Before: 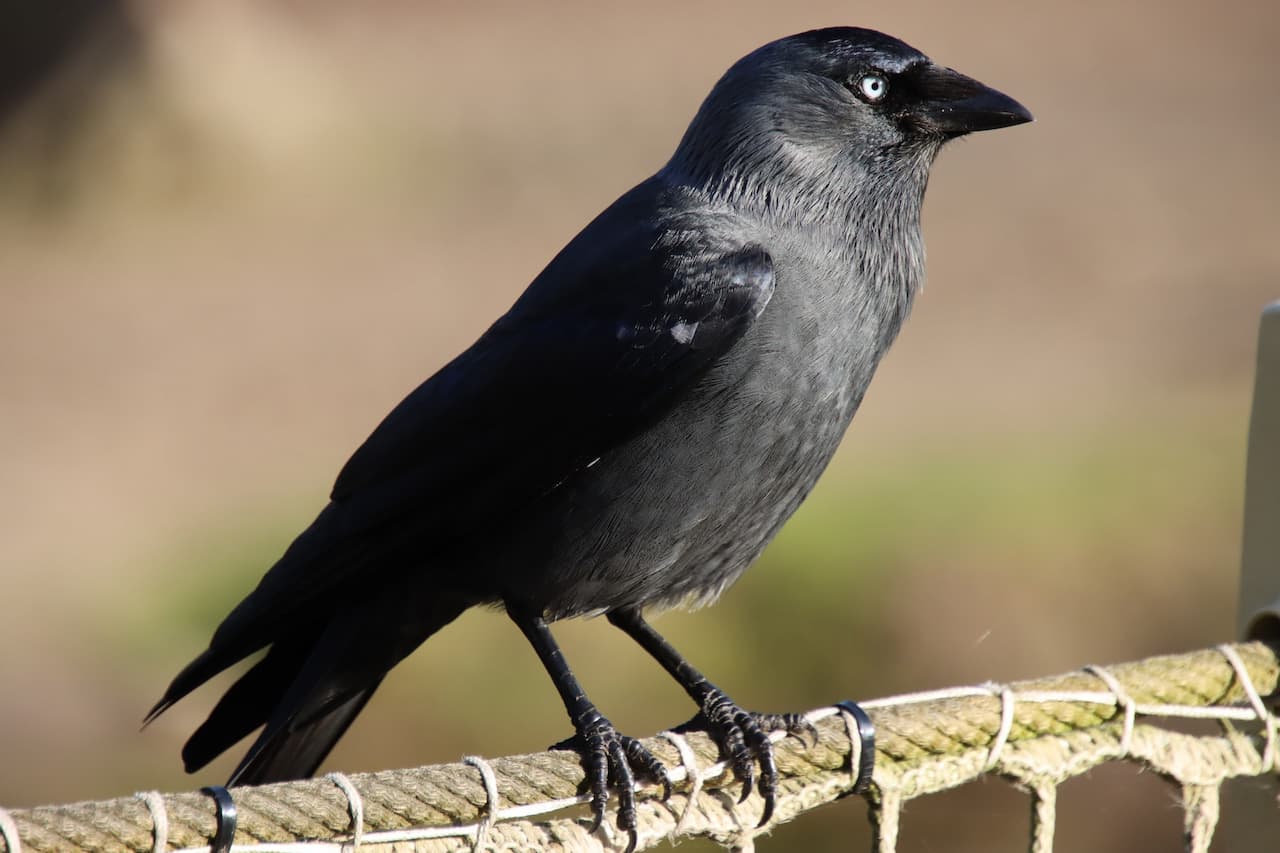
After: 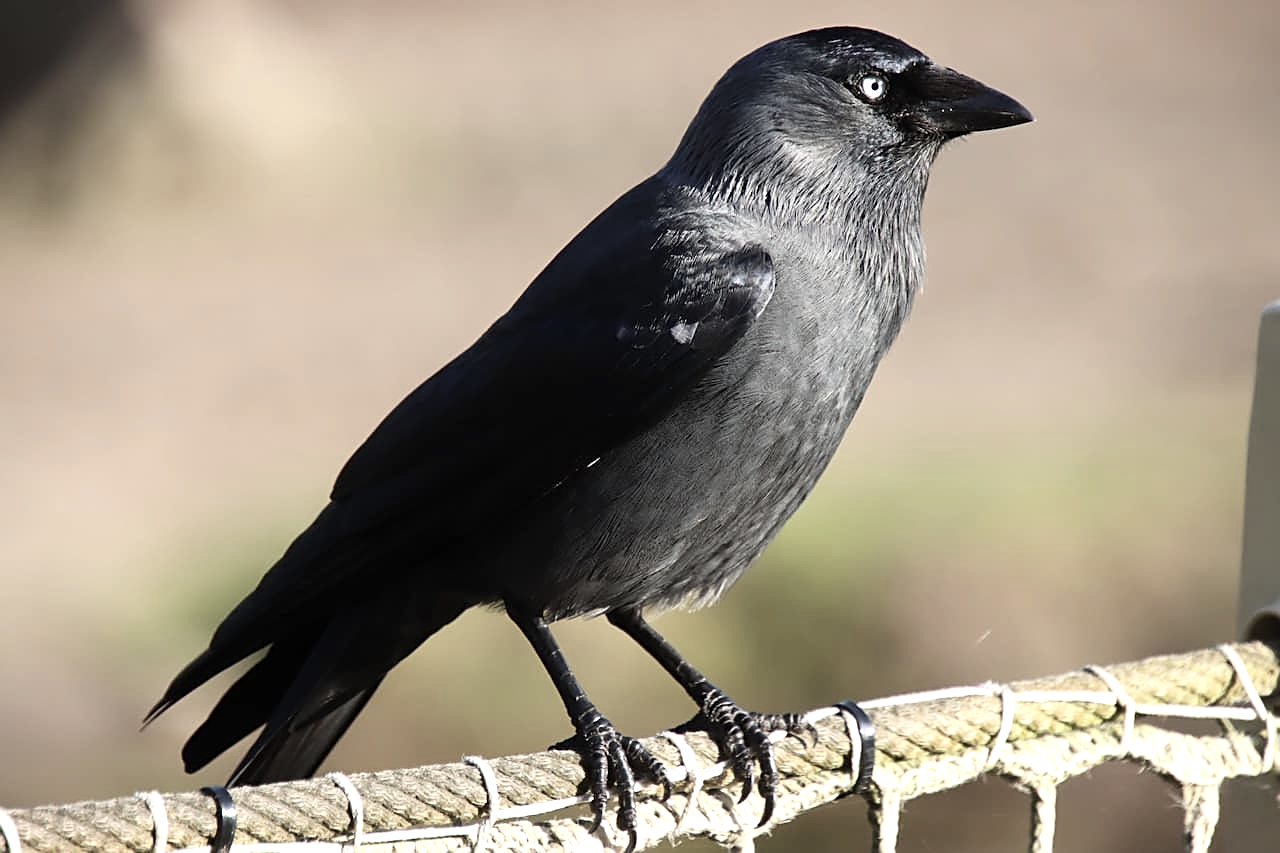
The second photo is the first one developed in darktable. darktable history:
contrast brightness saturation: contrast 0.099, saturation -0.355
exposure: black level correction 0, exposure 0.5 EV, compensate exposure bias true, compensate highlight preservation false
sharpen: on, module defaults
